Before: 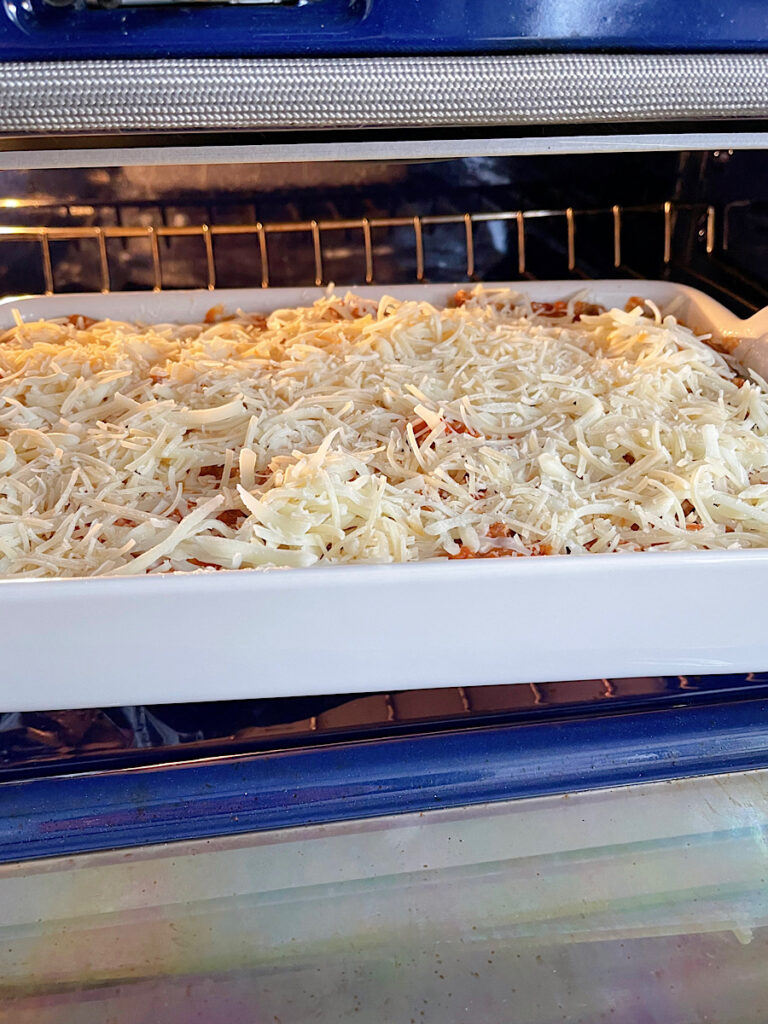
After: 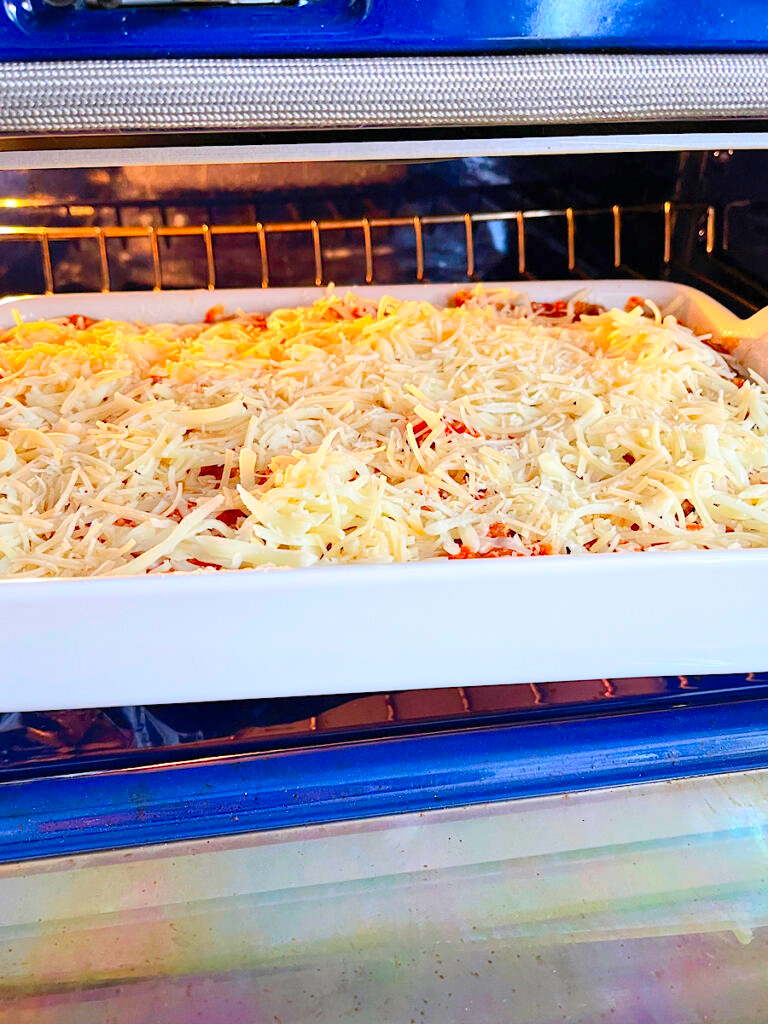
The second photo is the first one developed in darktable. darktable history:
contrast brightness saturation: contrast 0.203, brightness 0.199, saturation 0.811
